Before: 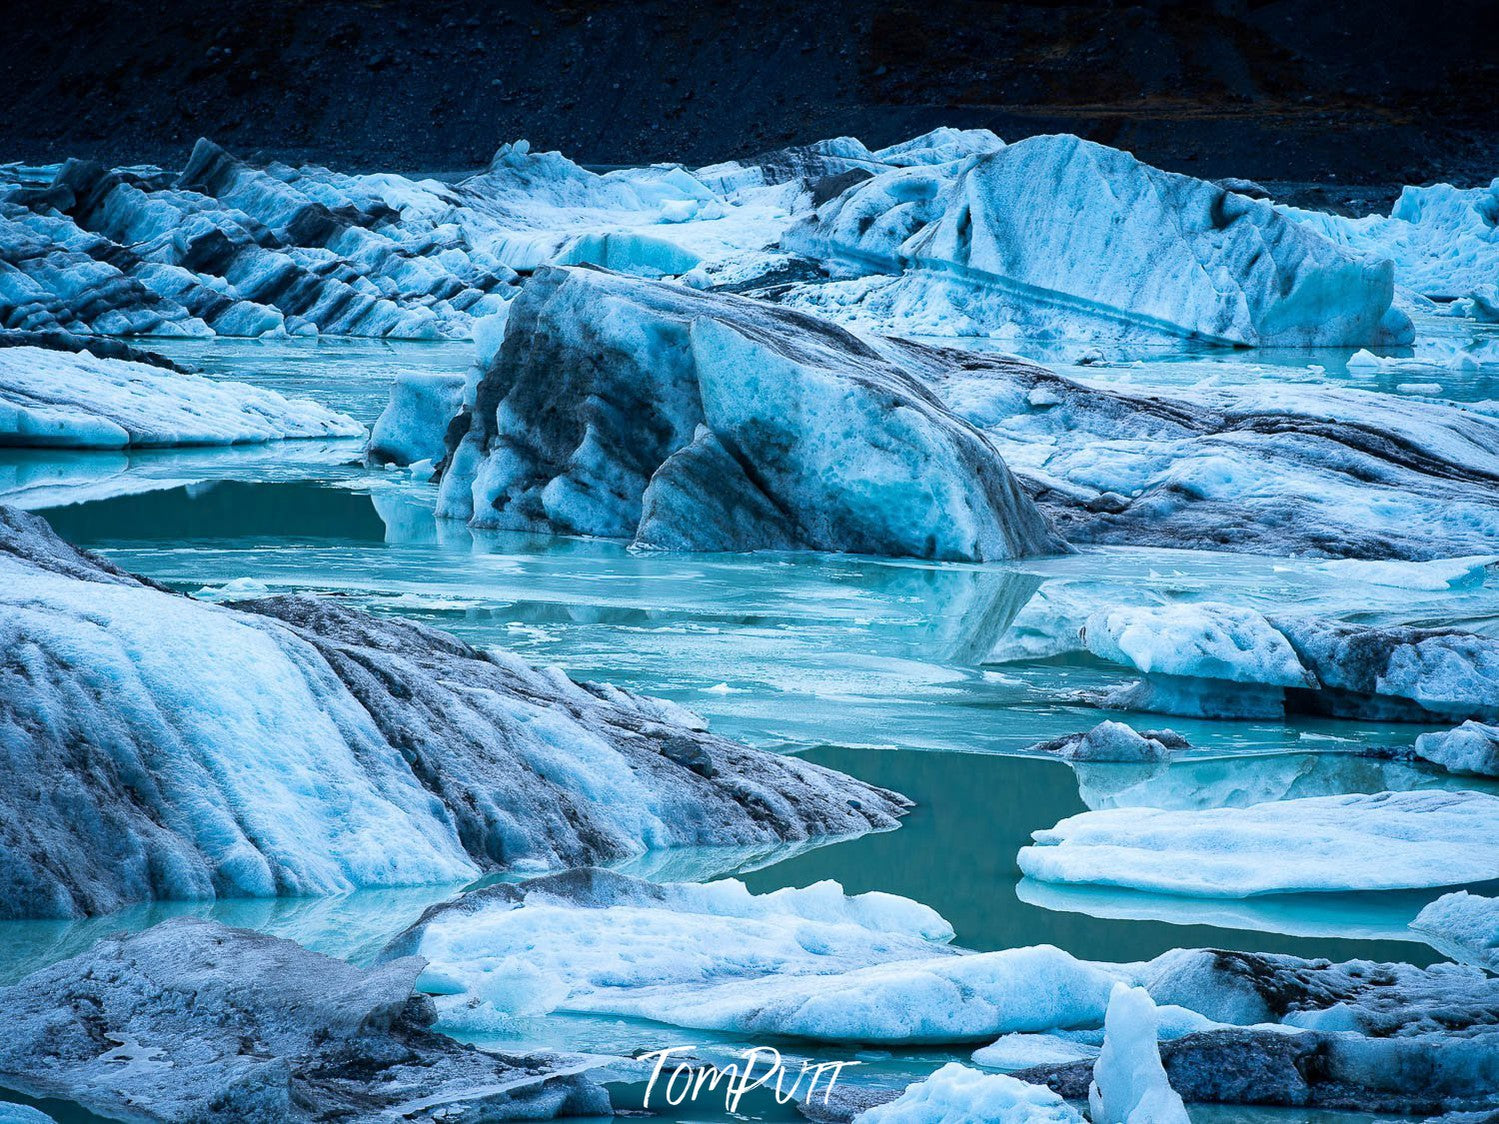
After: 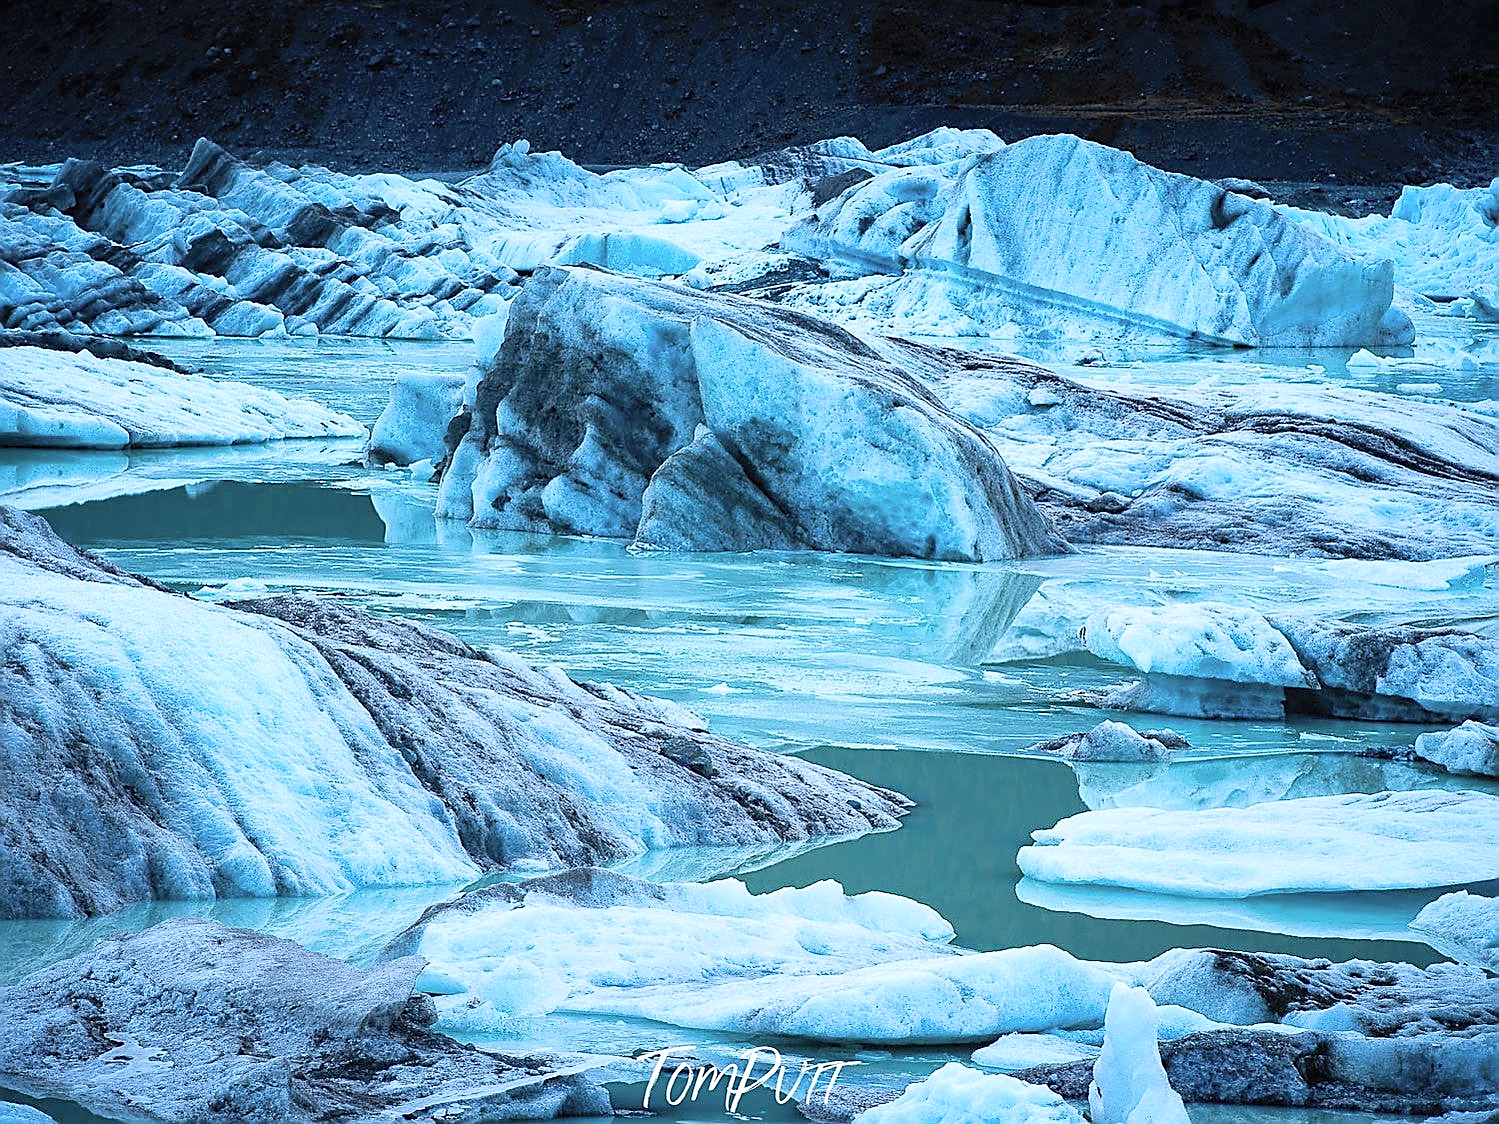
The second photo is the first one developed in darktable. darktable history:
sharpen: radius 1.411, amount 1.245, threshold 0.75
contrast brightness saturation: contrast 0.137, brightness 0.224
